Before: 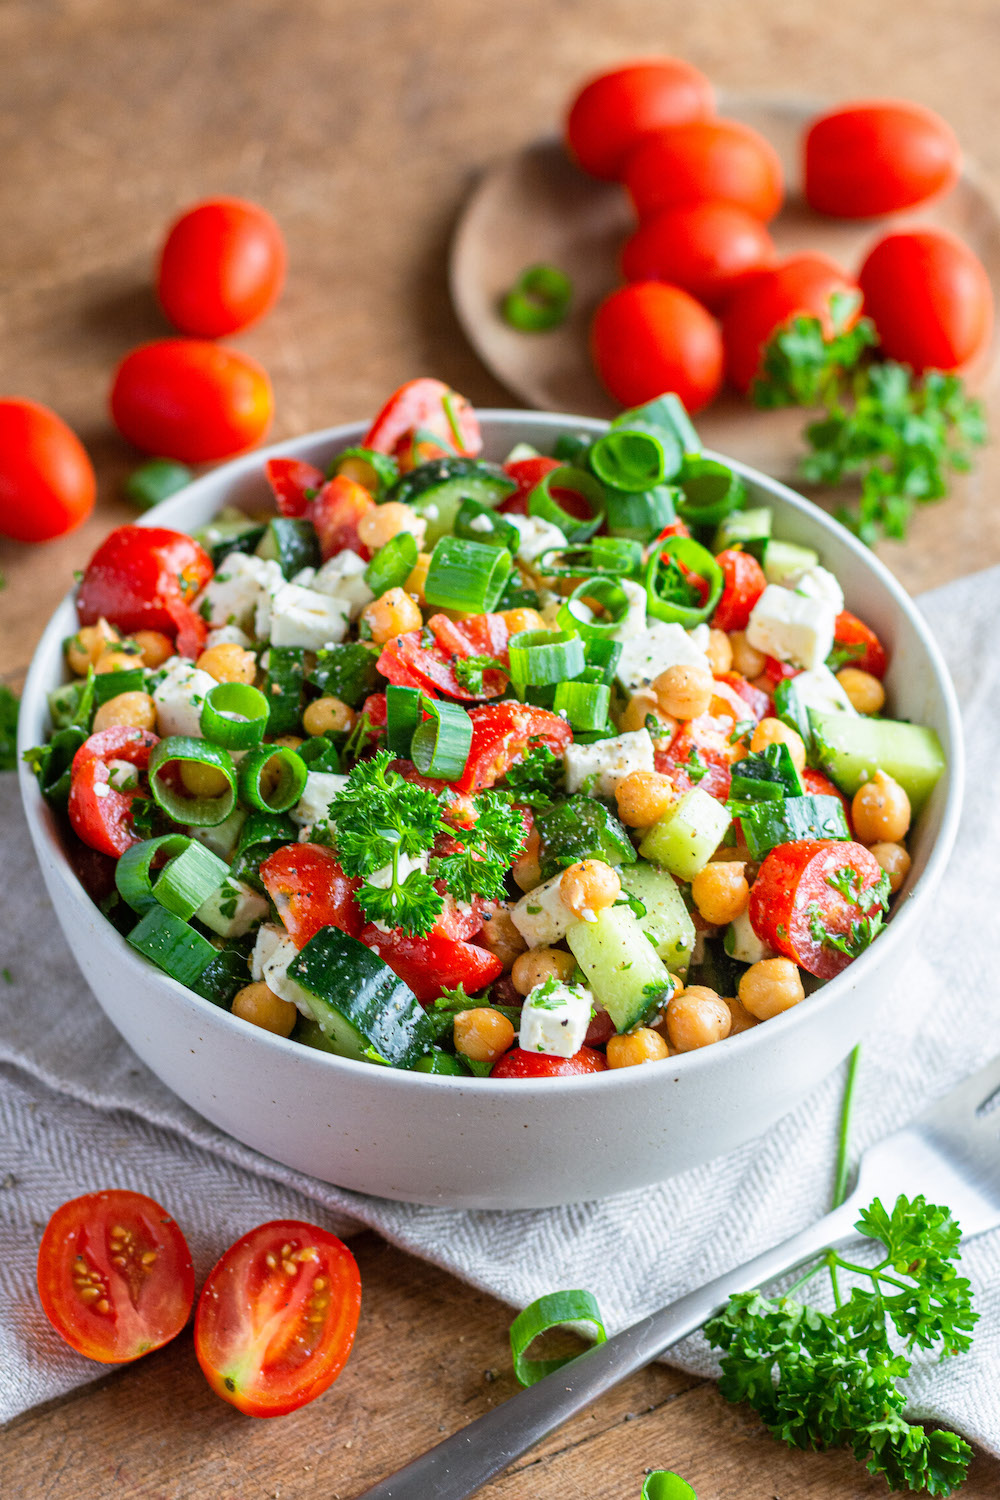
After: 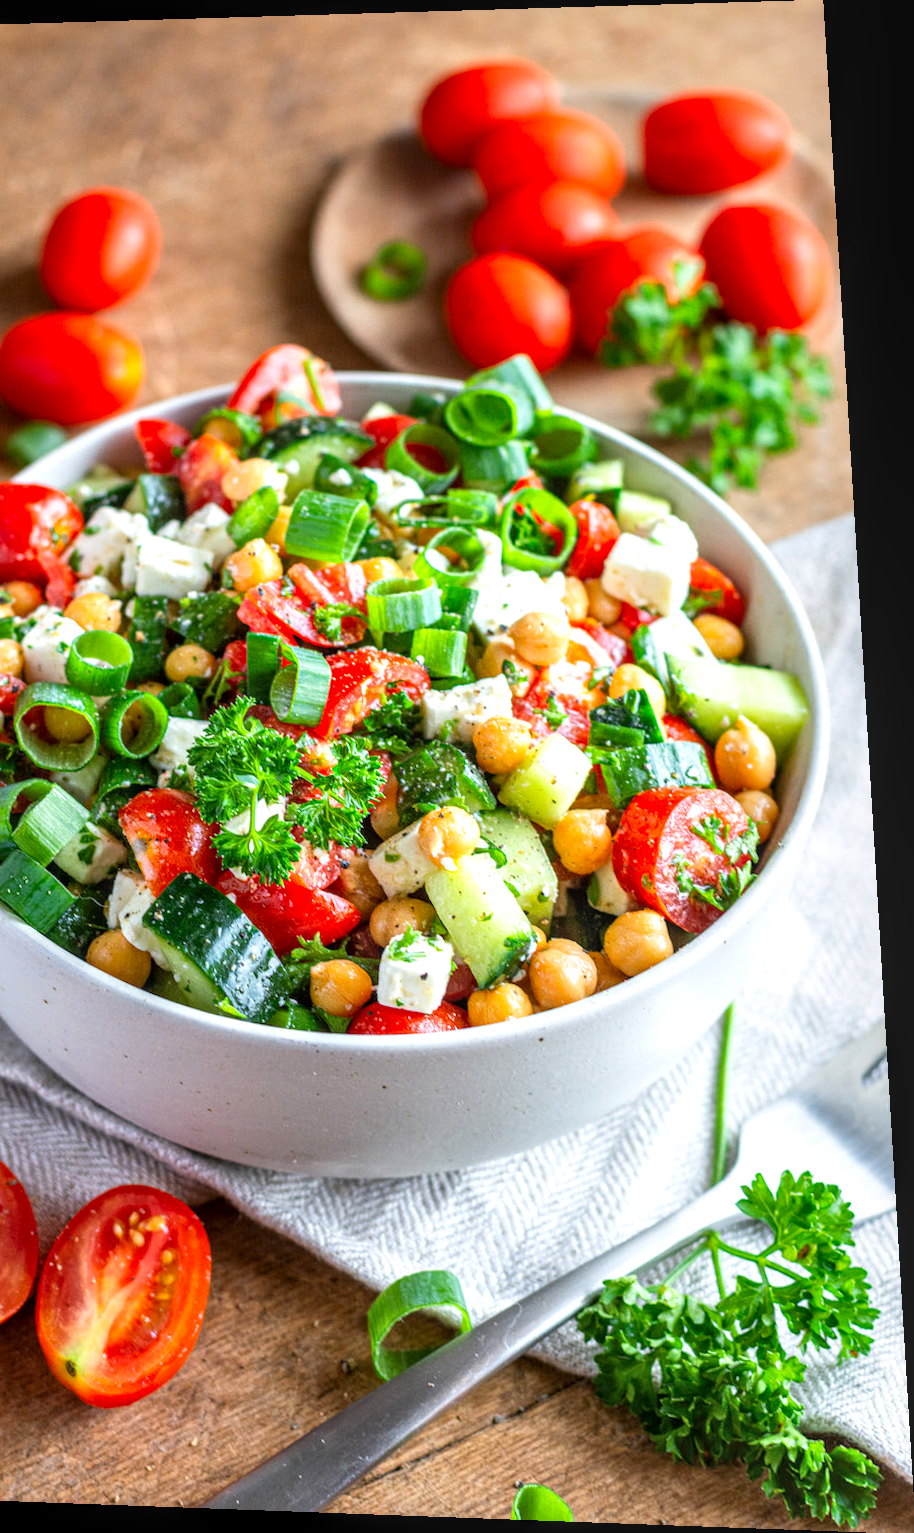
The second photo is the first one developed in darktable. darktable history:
crop: left 16.145%
rotate and perspective: rotation 0.128°, lens shift (vertical) -0.181, lens shift (horizontal) -0.044, shear 0.001, automatic cropping off
local contrast: on, module defaults
color zones: curves: ch1 [(0, 0.513) (0.143, 0.524) (0.286, 0.511) (0.429, 0.506) (0.571, 0.503) (0.714, 0.503) (0.857, 0.508) (1, 0.513)]
exposure: exposure 0.3 EV, compensate highlight preservation false
